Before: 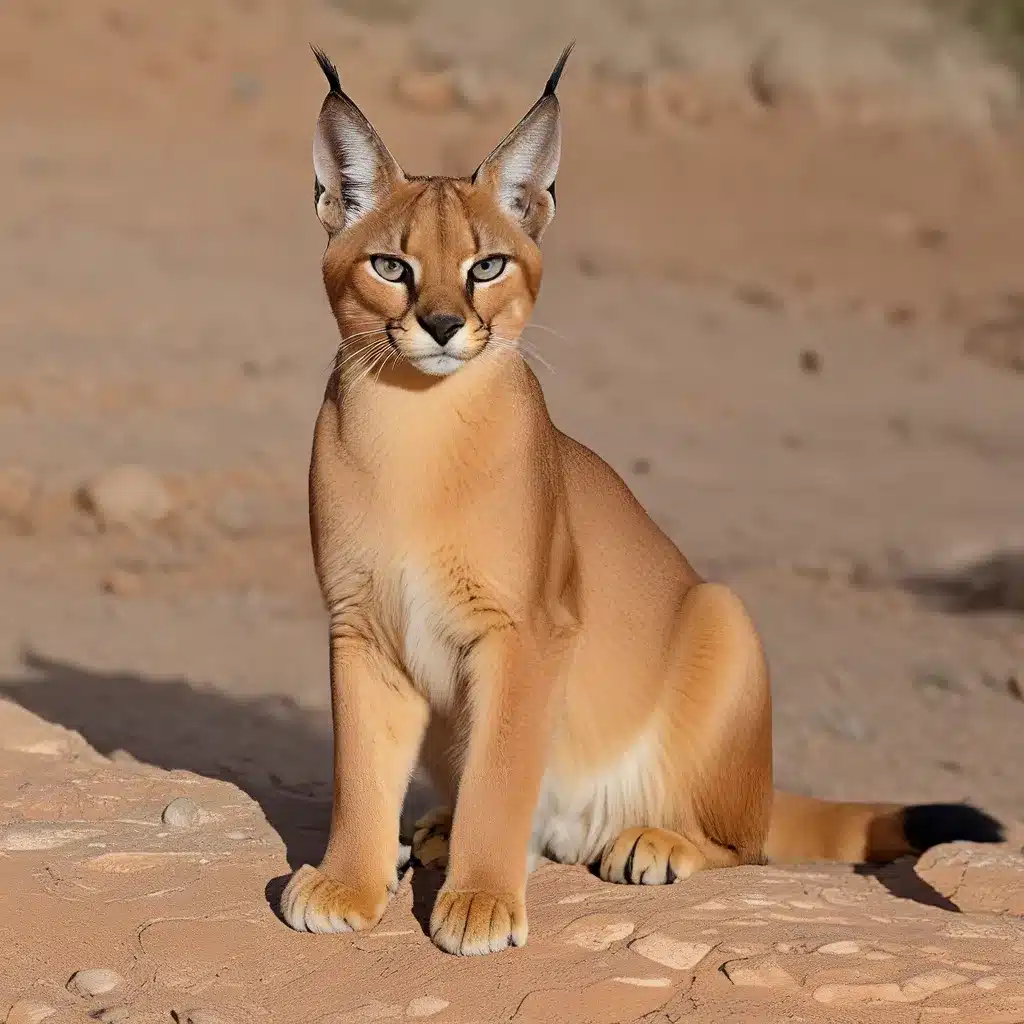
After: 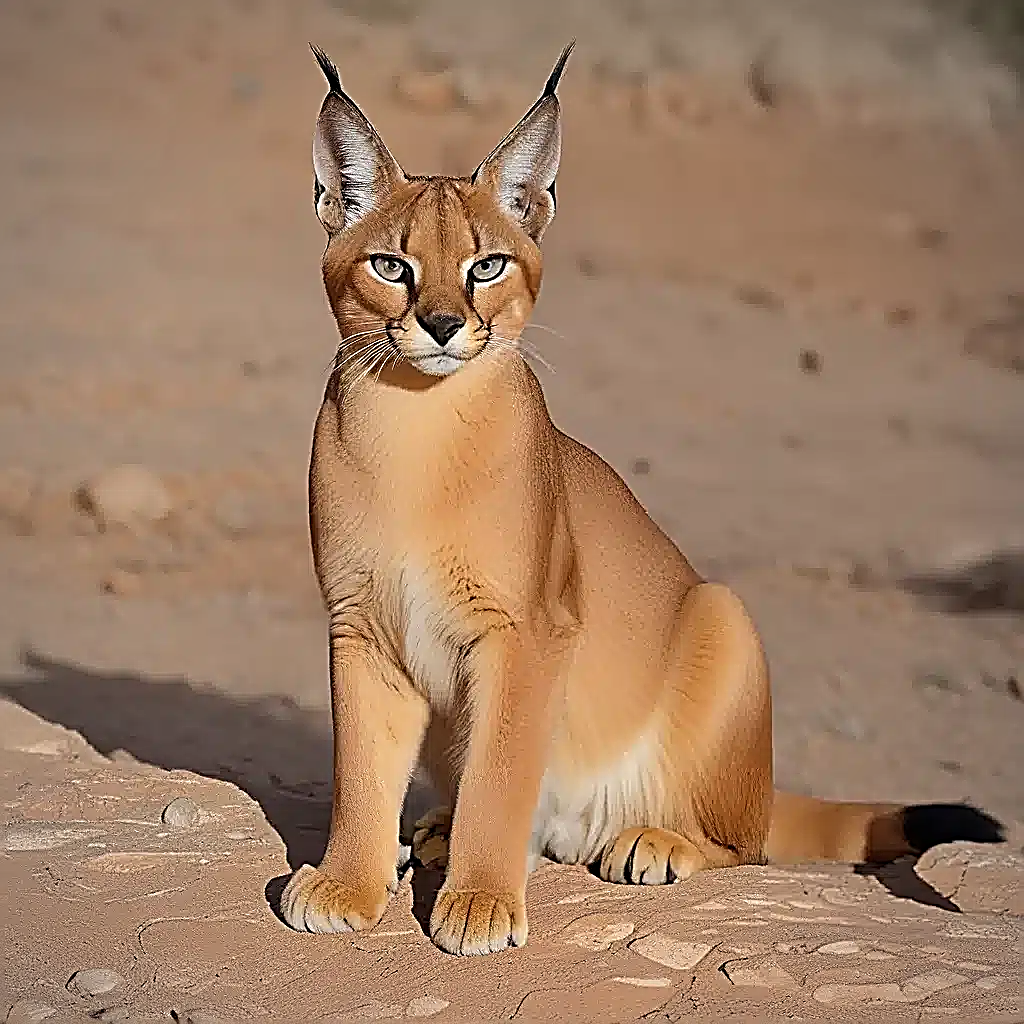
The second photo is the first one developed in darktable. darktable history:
sharpen: amount 1.869
vignetting: fall-off radius 81.45%
